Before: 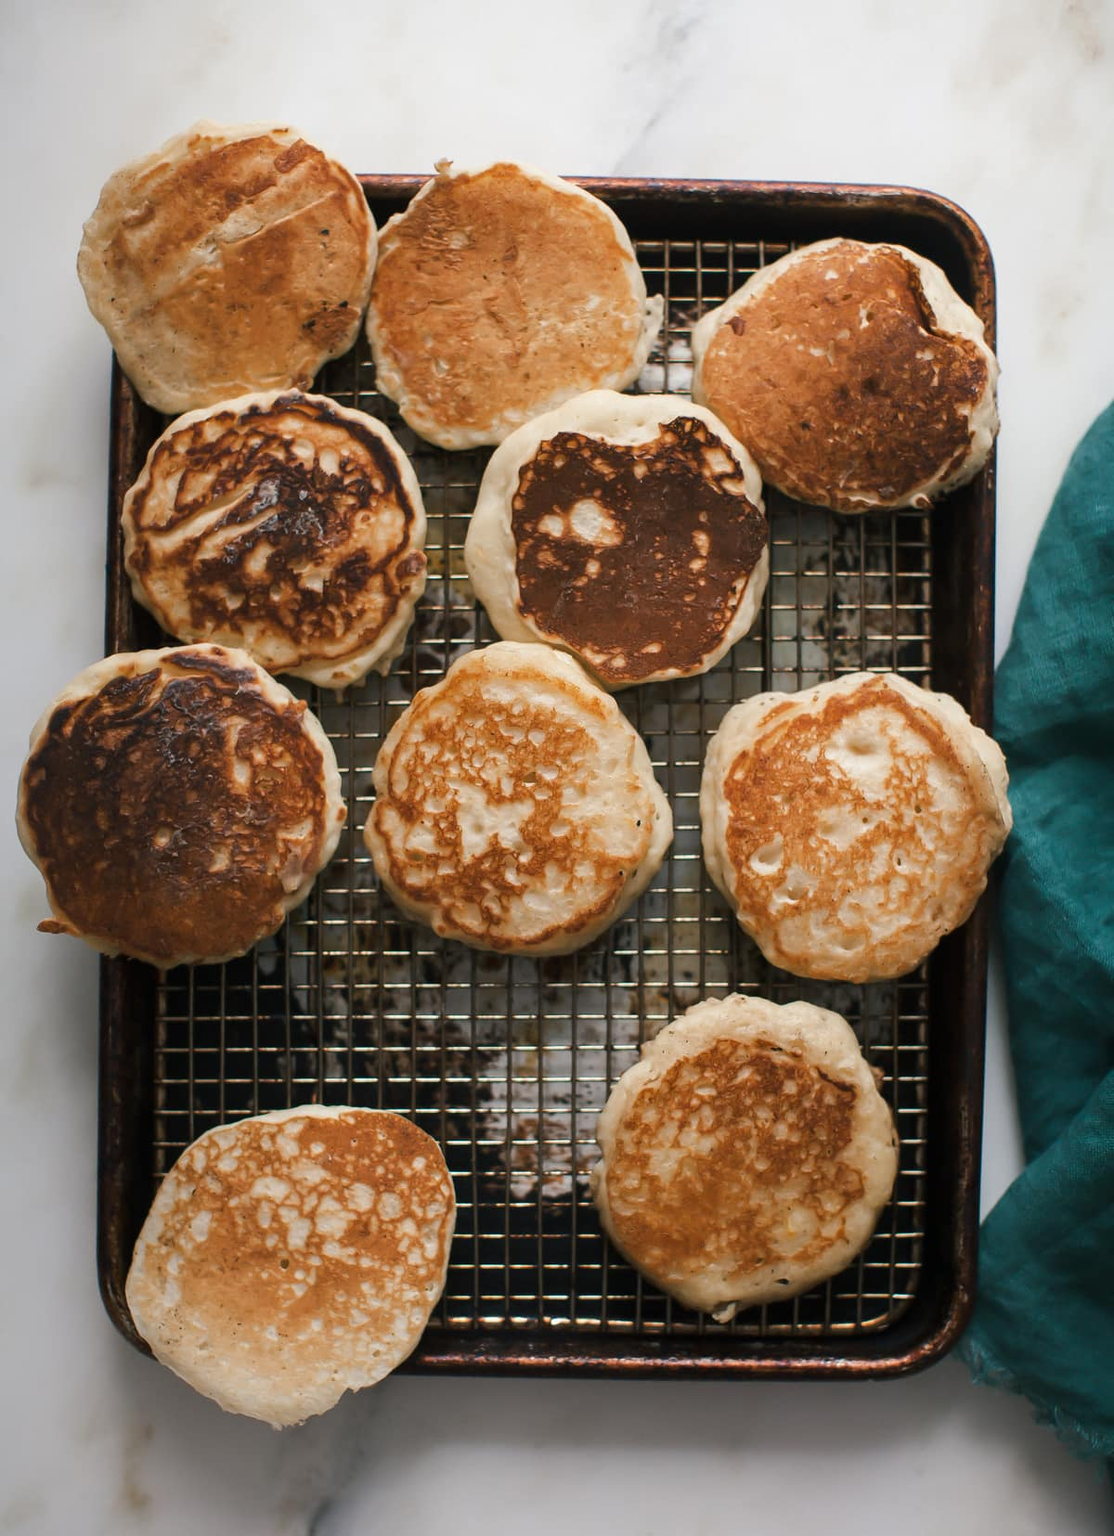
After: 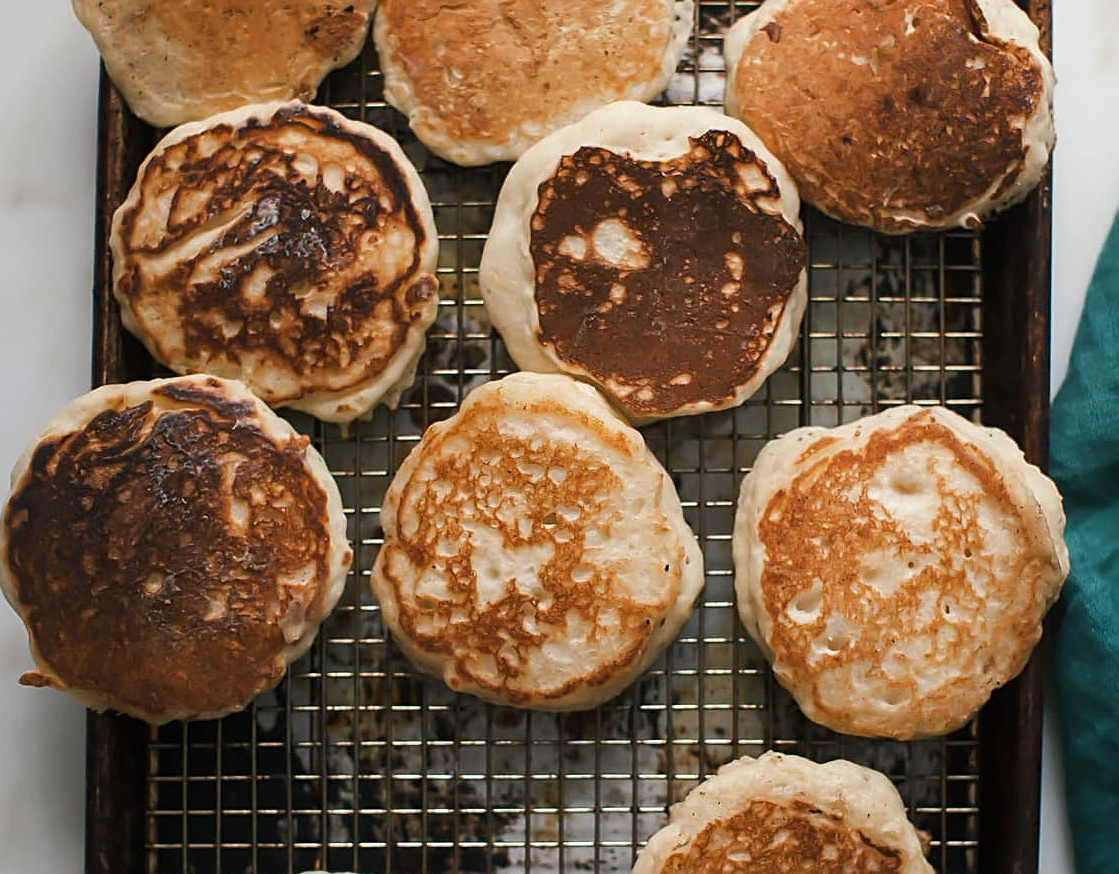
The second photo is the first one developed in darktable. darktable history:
crop: left 1.75%, top 19.294%, right 4.962%, bottom 27.883%
sharpen: on, module defaults
